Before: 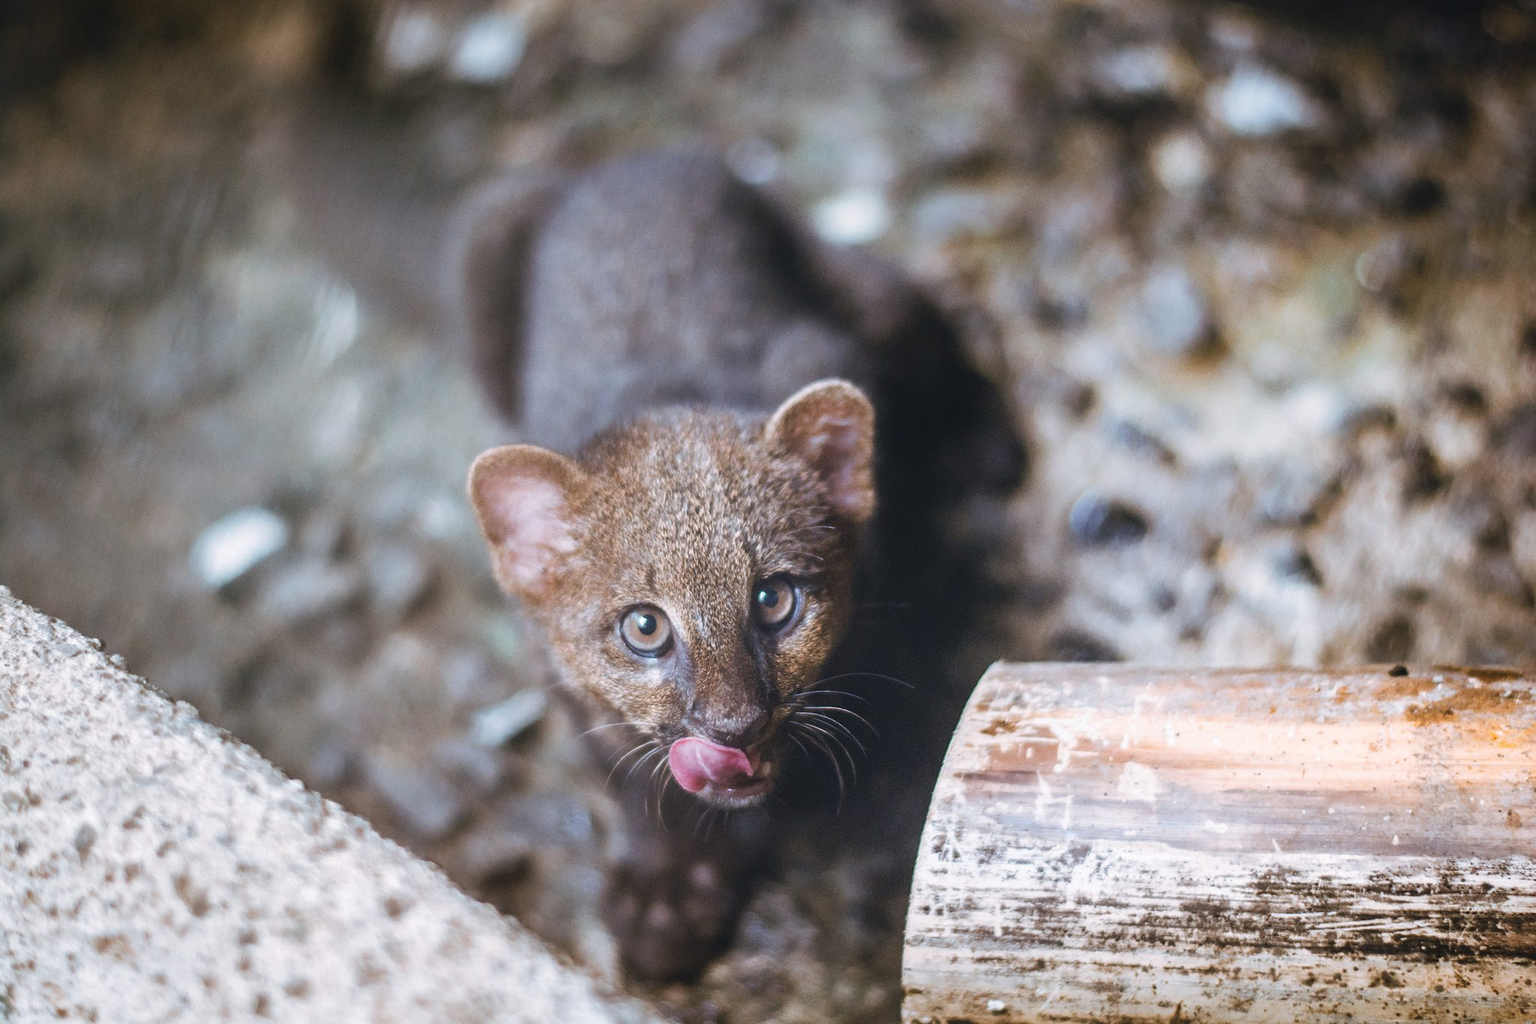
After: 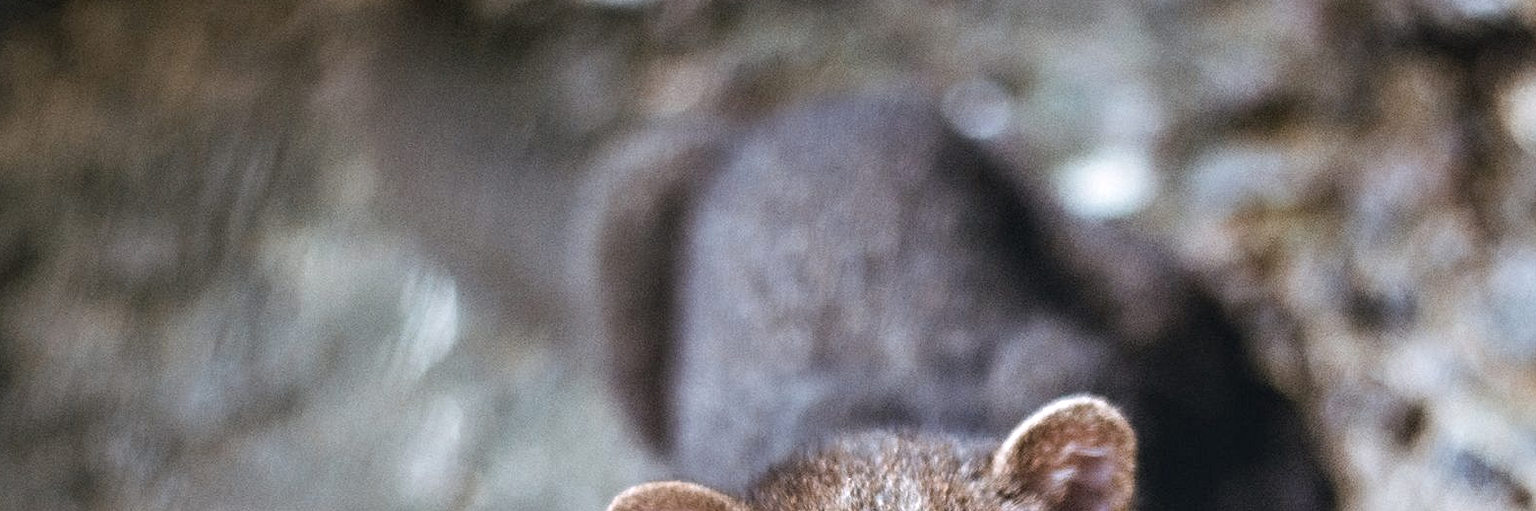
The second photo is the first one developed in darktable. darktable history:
crop: left 0.579%, top 7.627%, right 23.167%, bottom 54.275%
contrast equalizer: octaves 7, y [[0.5, 0.542, 0.583, 0.625, 0.667, 0.708], [0.5 ×6], [0.5 ×6], [0 ×6], [0 ×6]]
